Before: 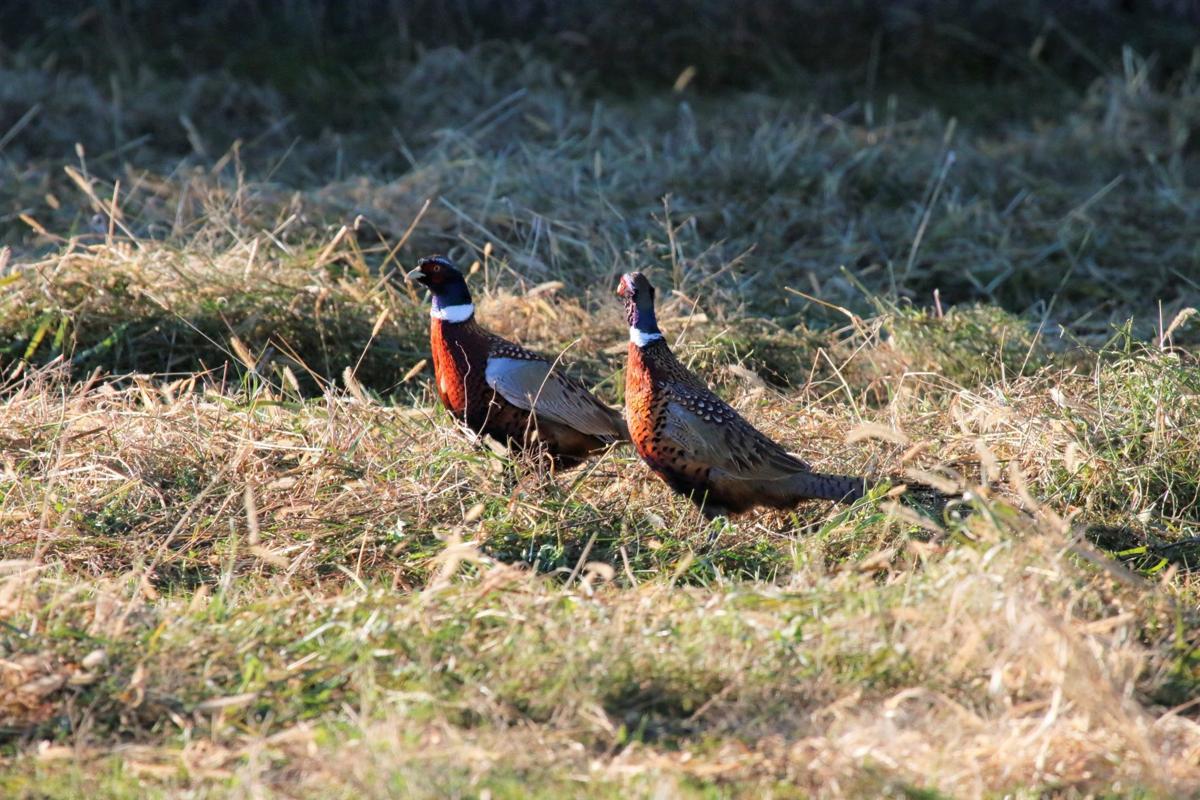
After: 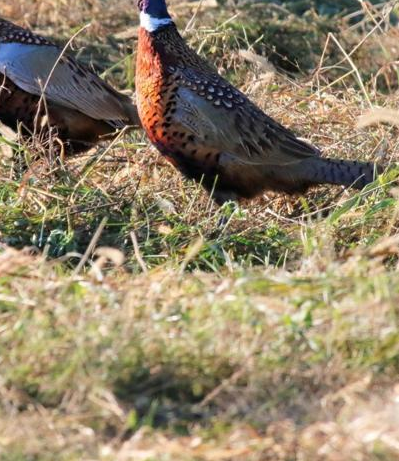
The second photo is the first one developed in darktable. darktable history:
crop: left 40.842%, top 39.388%, right 25.895%, bottom 2.866%
